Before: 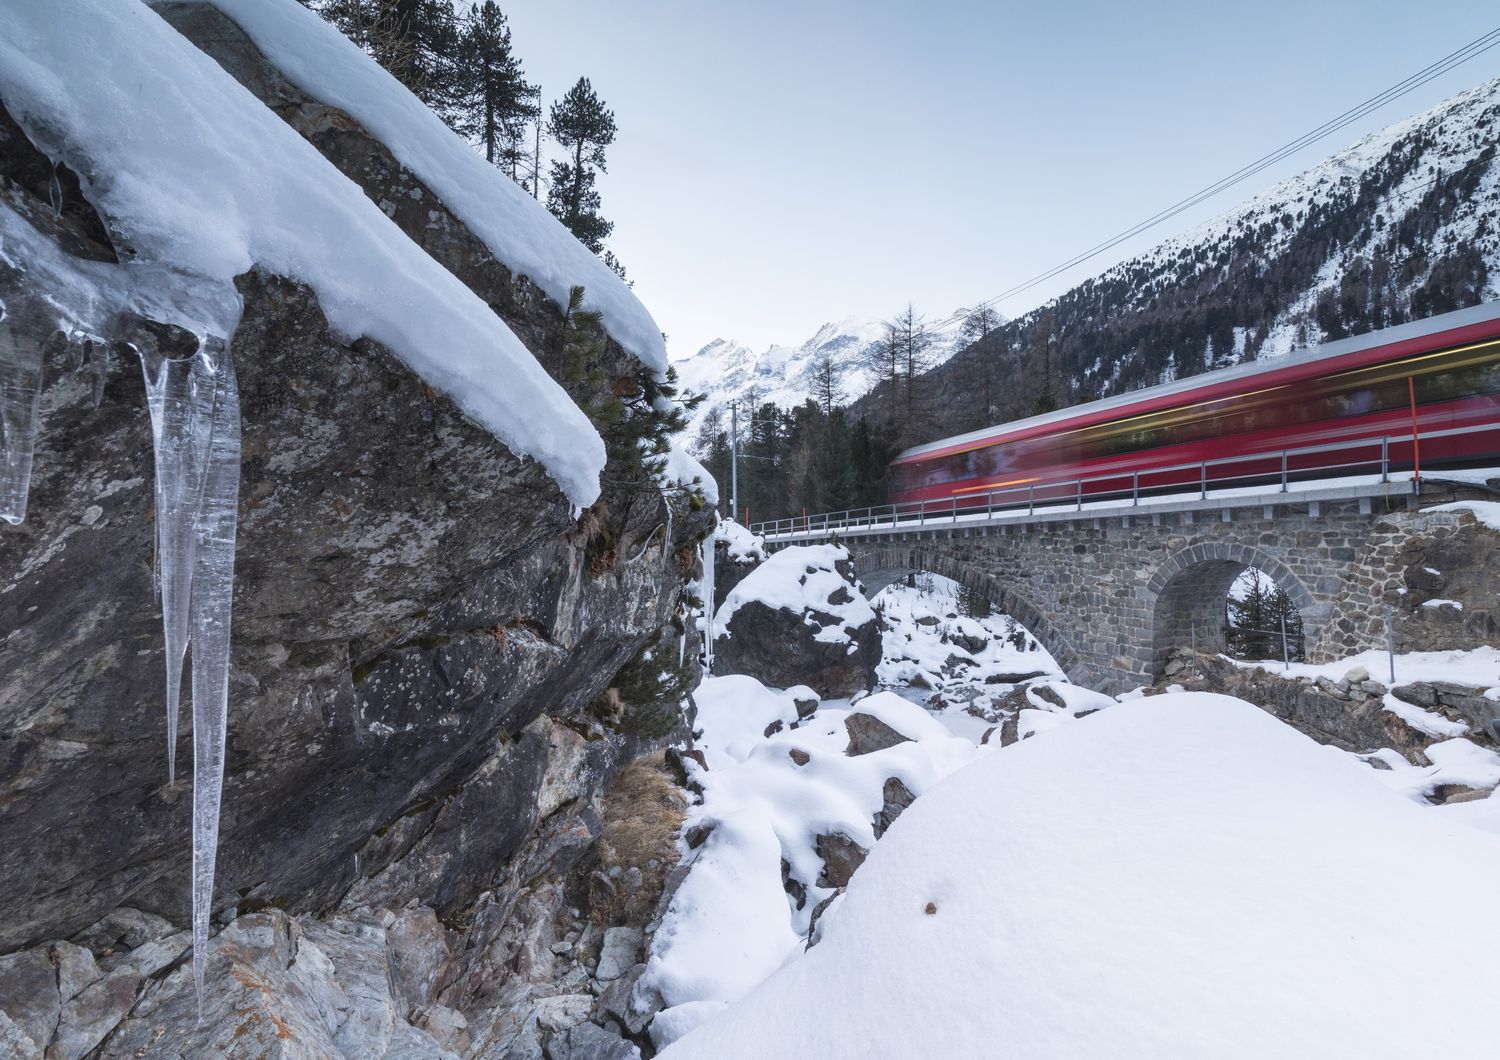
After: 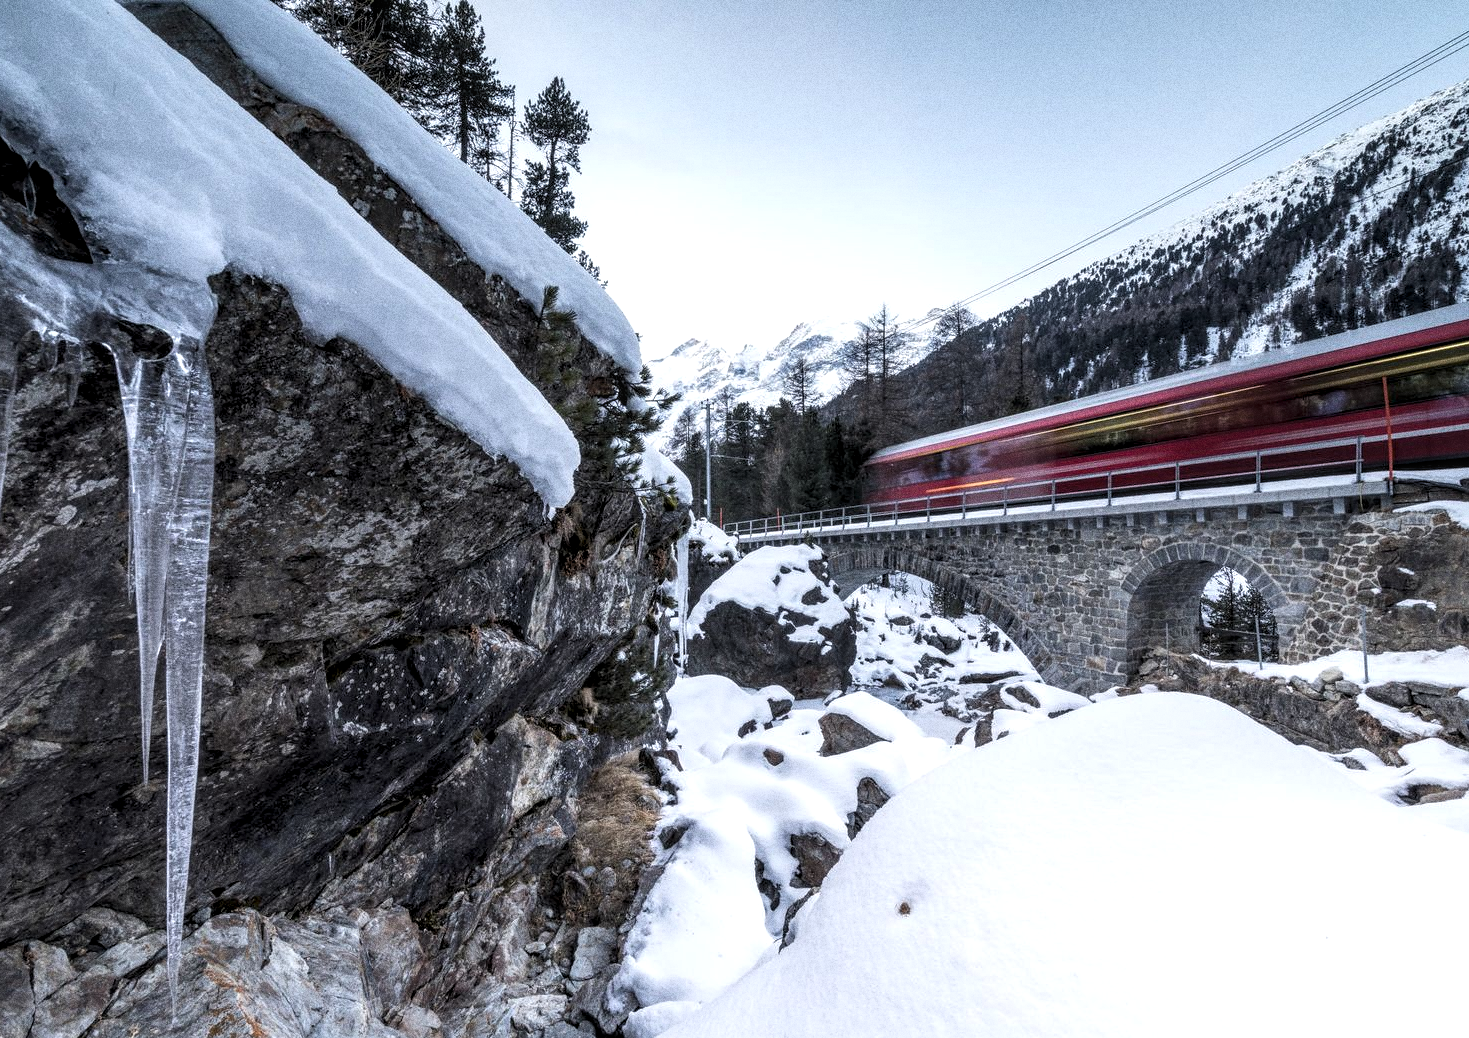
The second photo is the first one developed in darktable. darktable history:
crop: left 1.743%, right 0.268%, bottom 2.011%
grain: coarseness 0.09 ISO, strength 40%
levels: levels [0.052, 0.496, 0.908]
exposure: black level correction 0.01, exposure 0.014 EV, compensate highlight preservation false
local contrast: detail 130%
